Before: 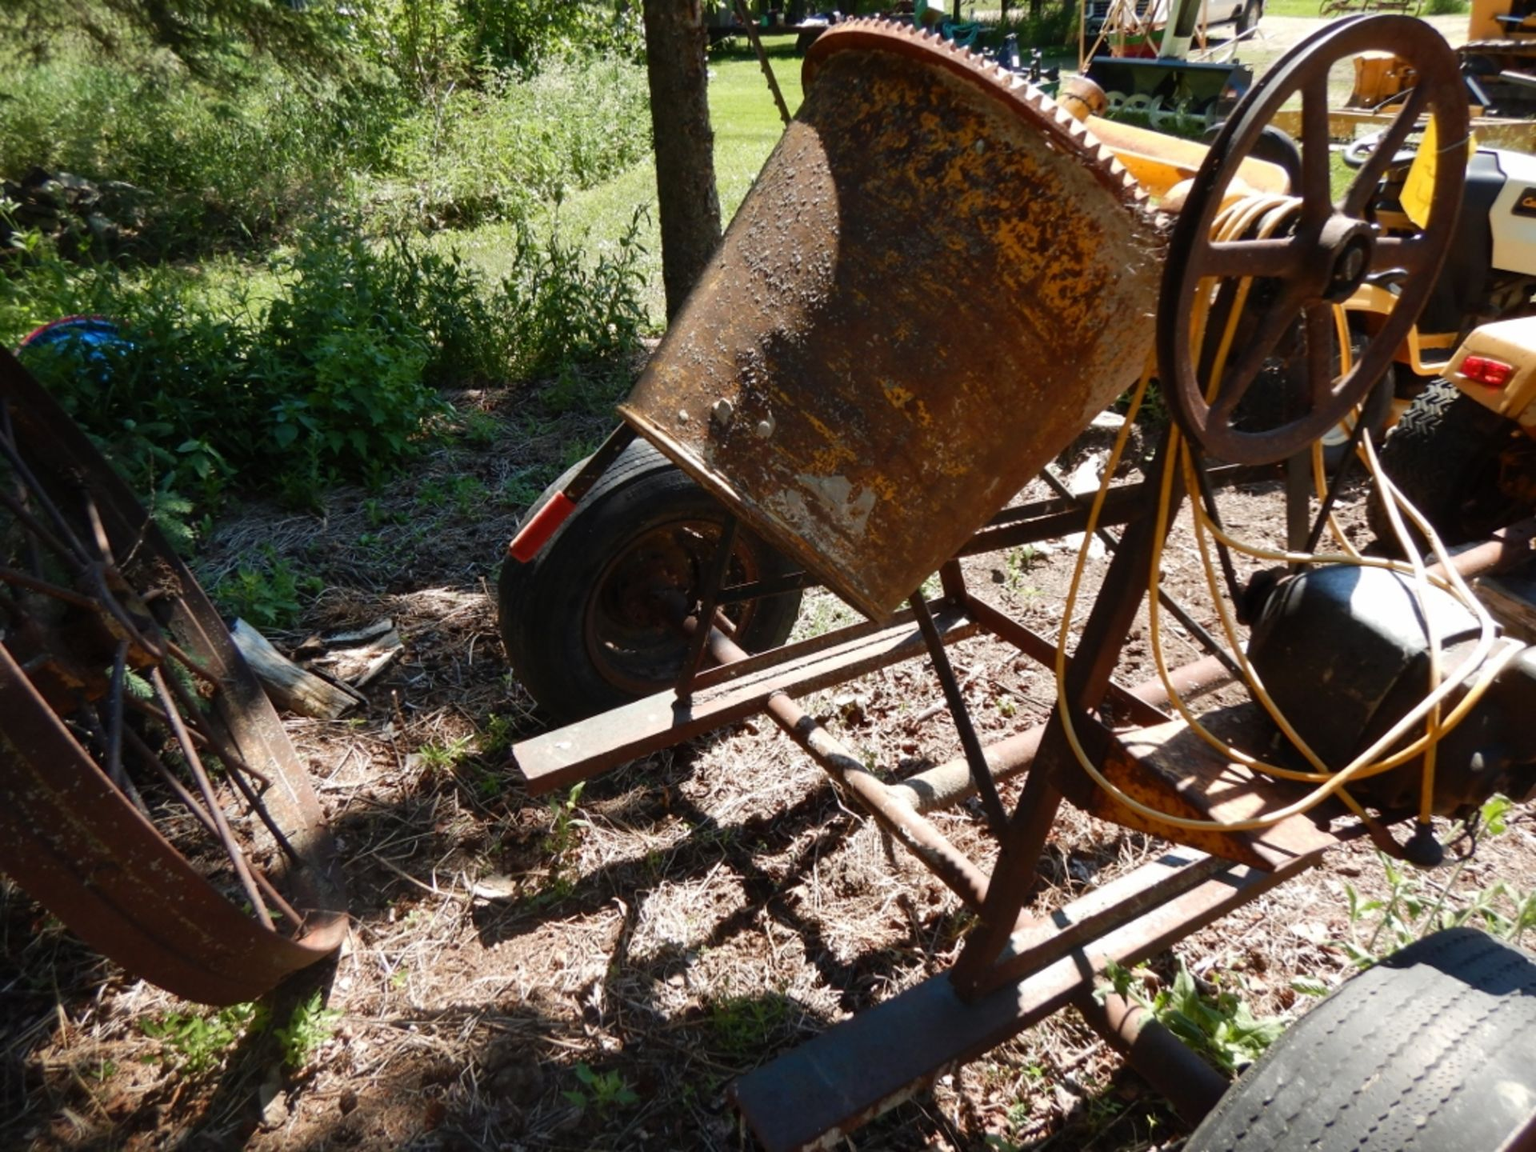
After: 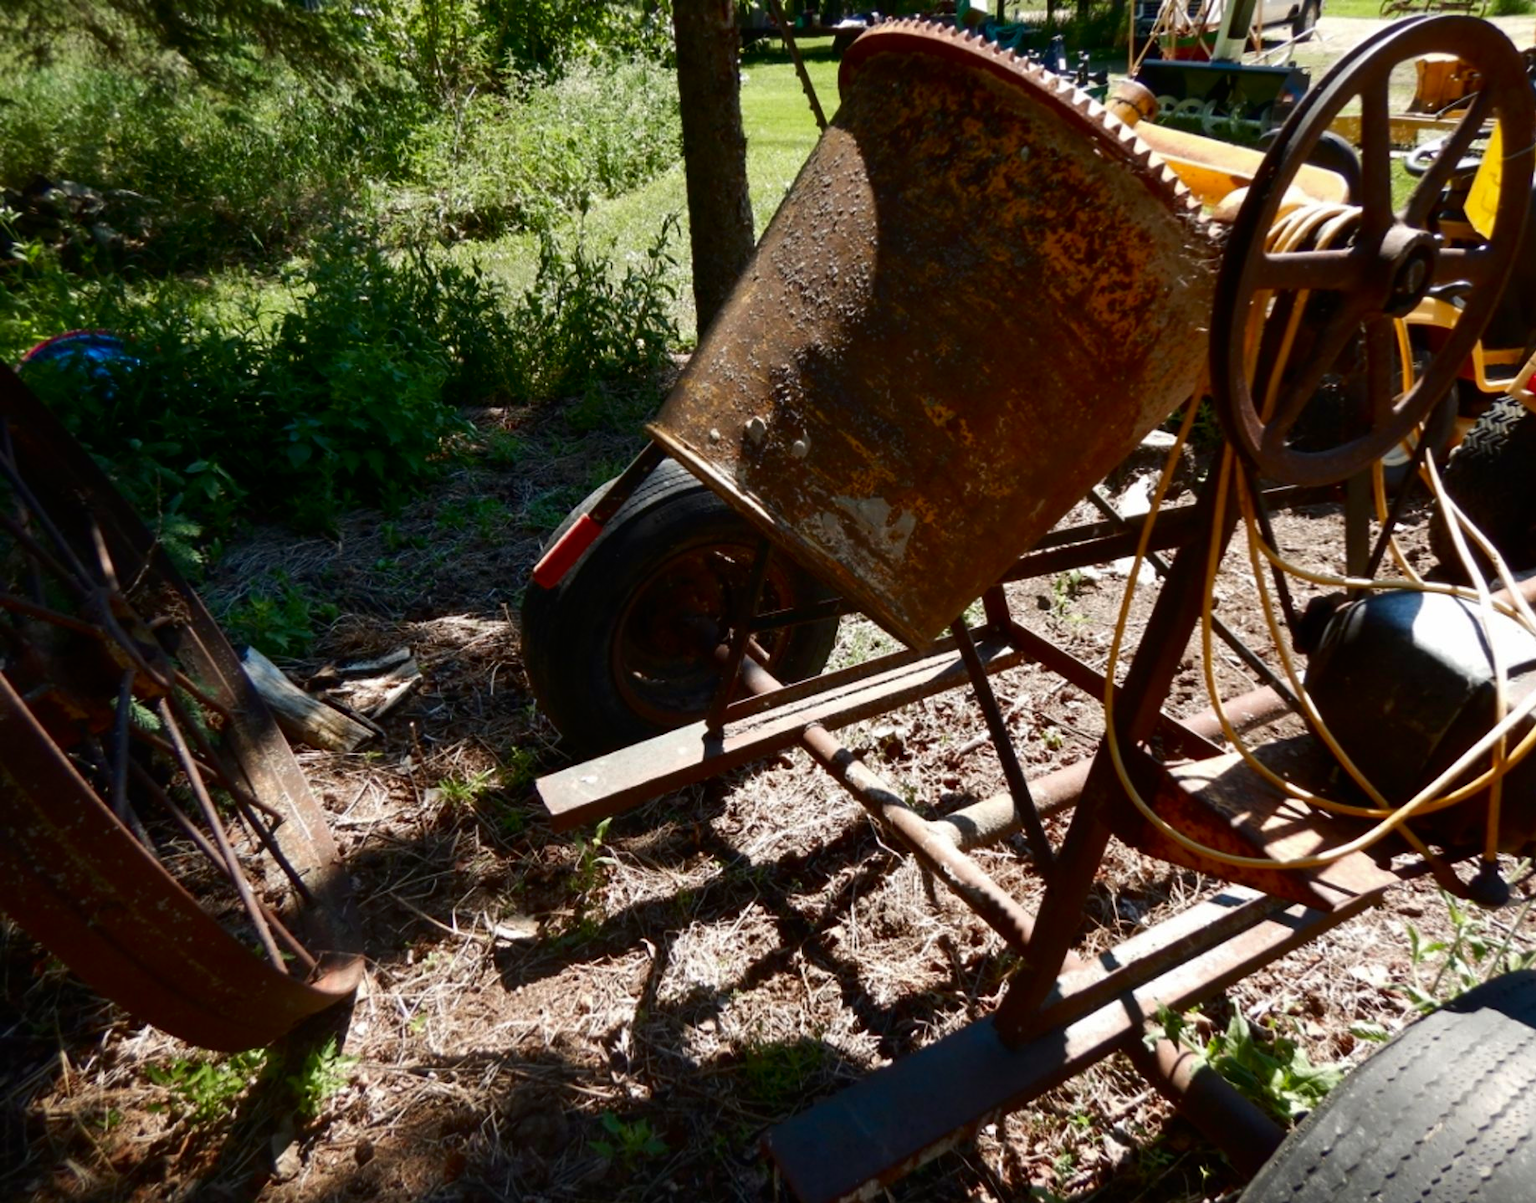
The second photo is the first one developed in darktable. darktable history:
crop: right 4.26%, bottom 0.019%
contrast brightness saturation: contrast 0.068, brightness -0.151, saturation 0.107
